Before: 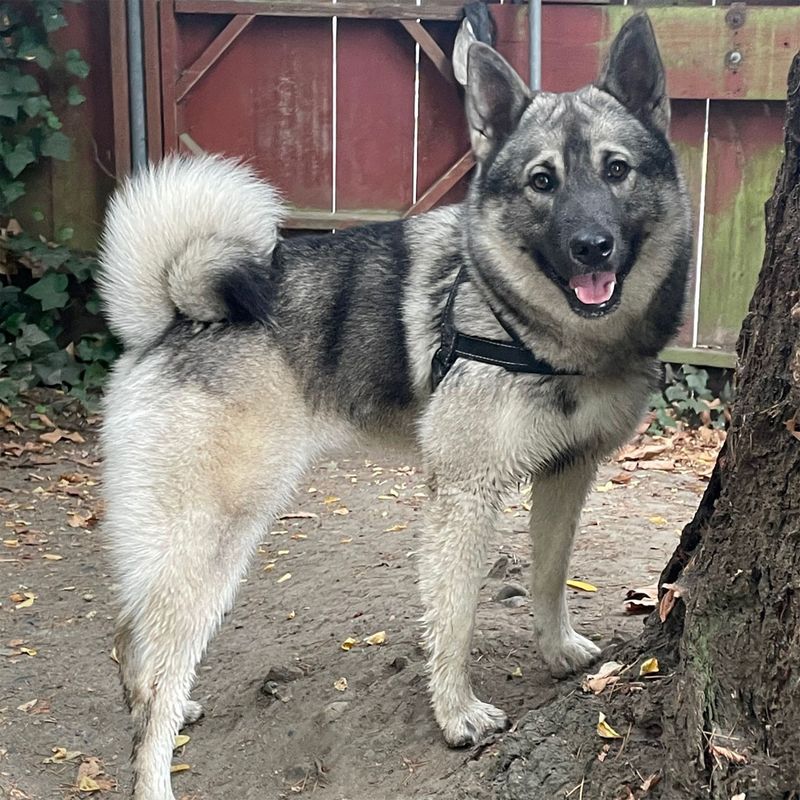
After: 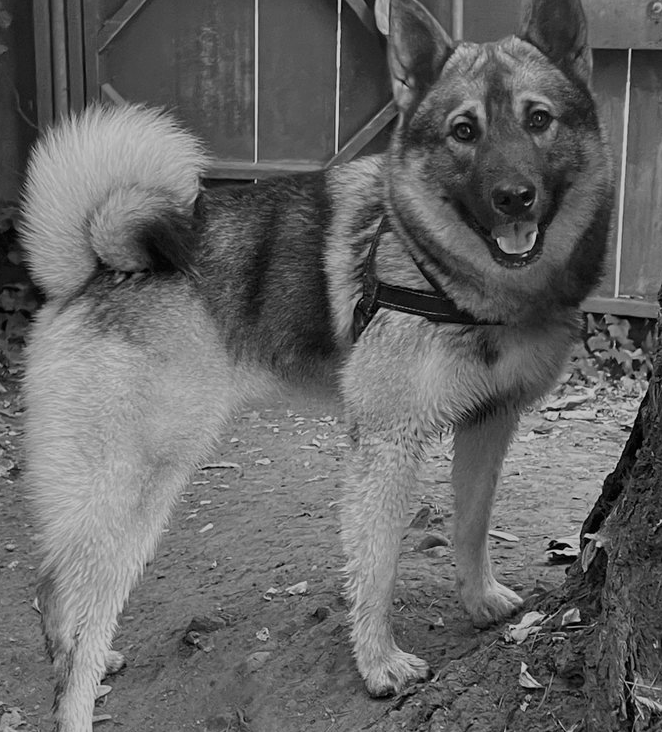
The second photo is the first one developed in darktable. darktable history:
white balance: red 0.982, blue 1.018
crop: left 9.807%, top 6.259%, right 7.334%, bottom 2.177%
monochrome: a 79.32, b 81.83, size 1.1
